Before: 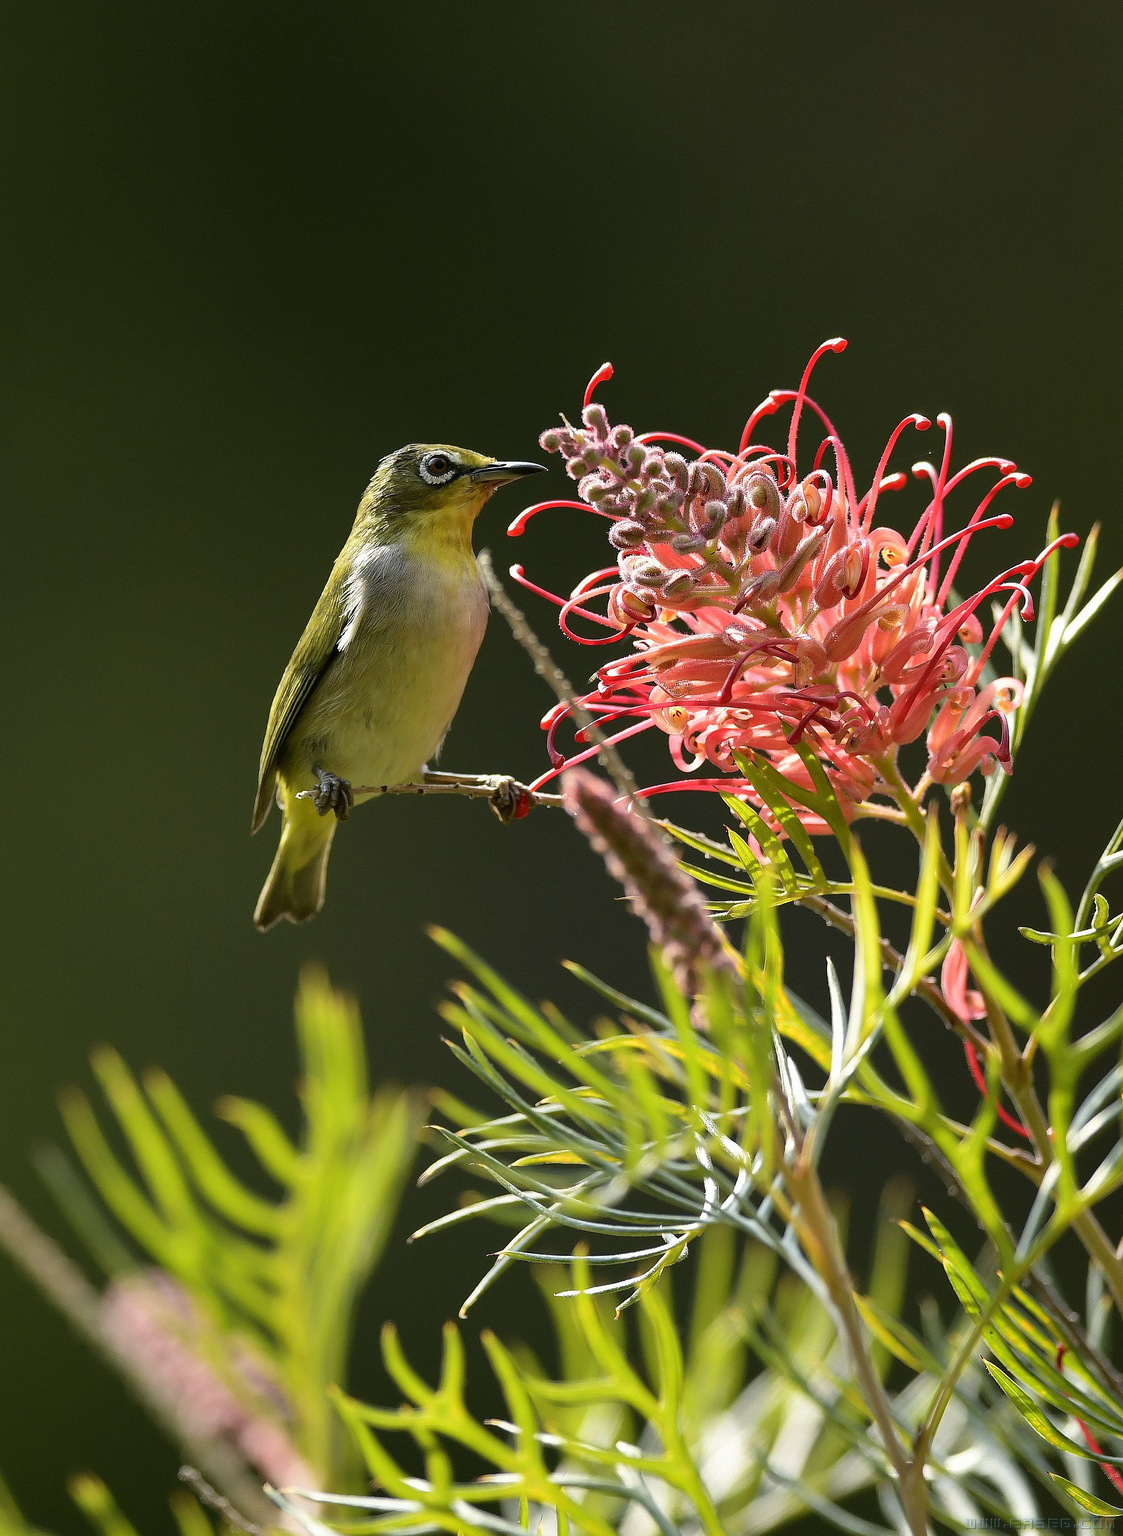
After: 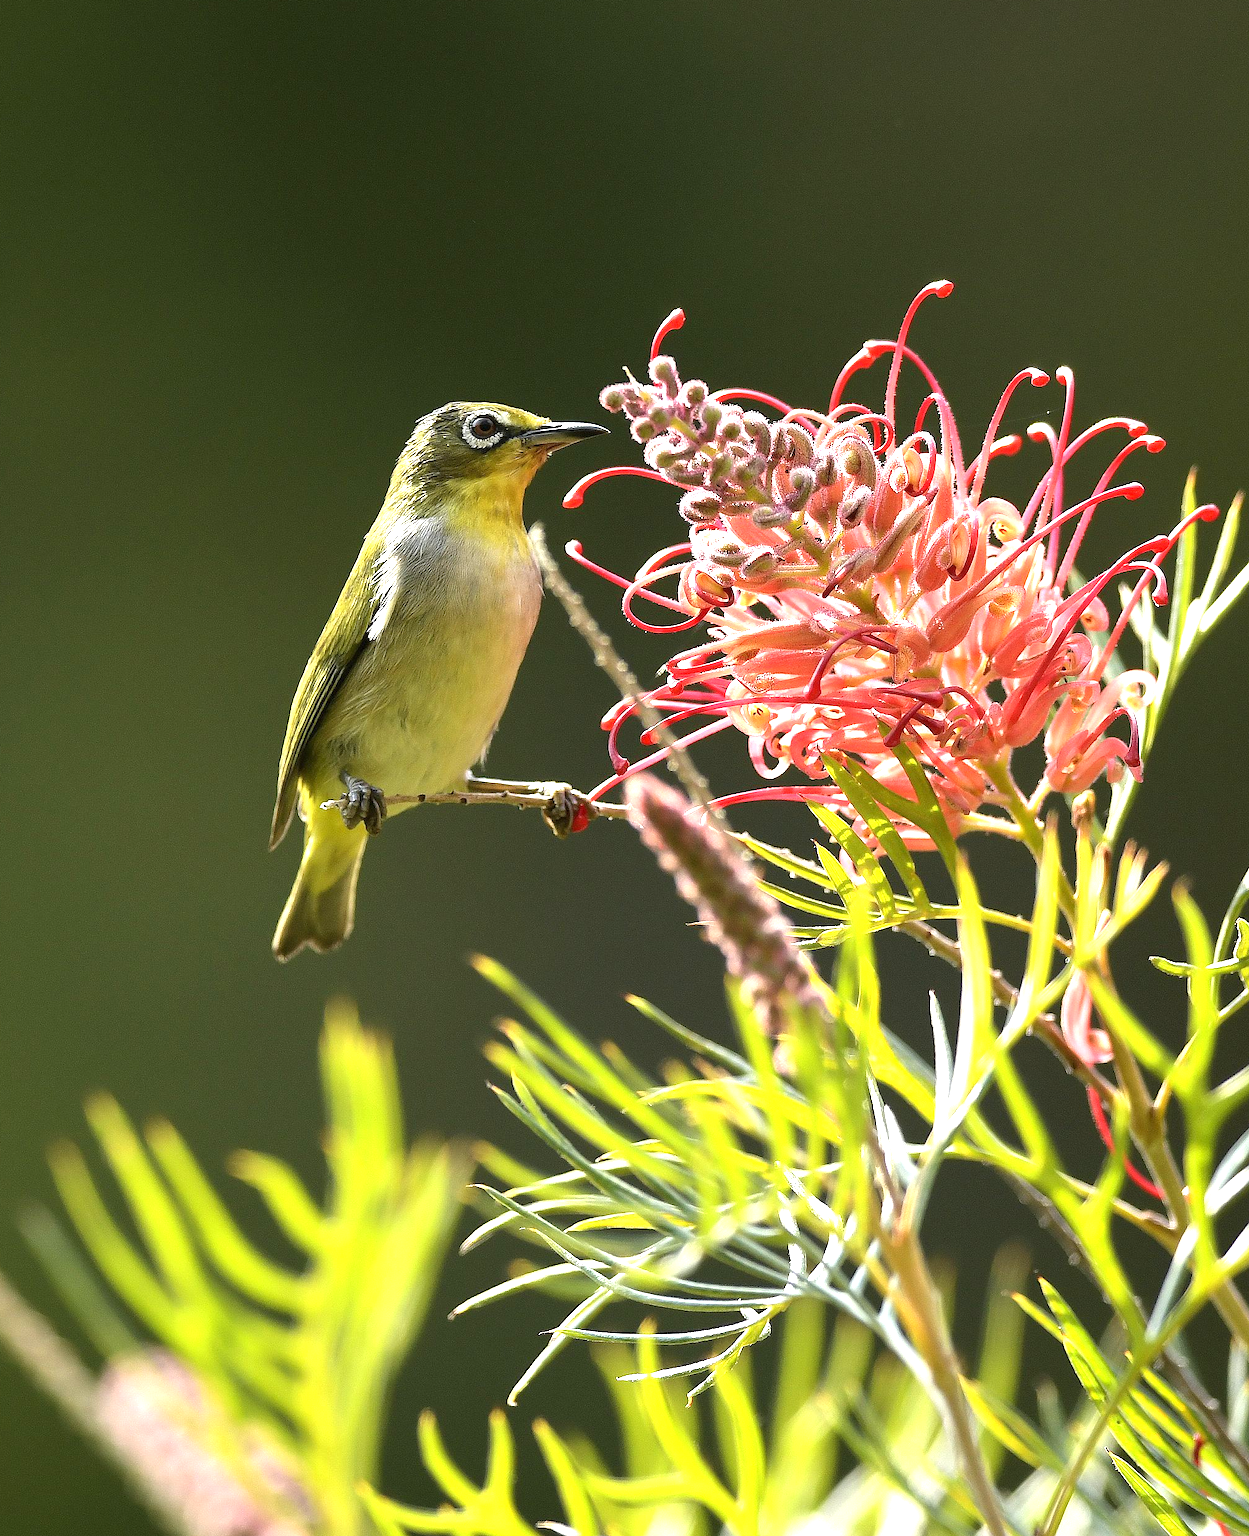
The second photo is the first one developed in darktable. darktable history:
crop: left 1.493%, top 6.118%, right 1.496%, bottom 6.754%
exposure: black level correction 0, exposure 1.099 EV, compensate exposure bias true, compensate highlight preservation false
